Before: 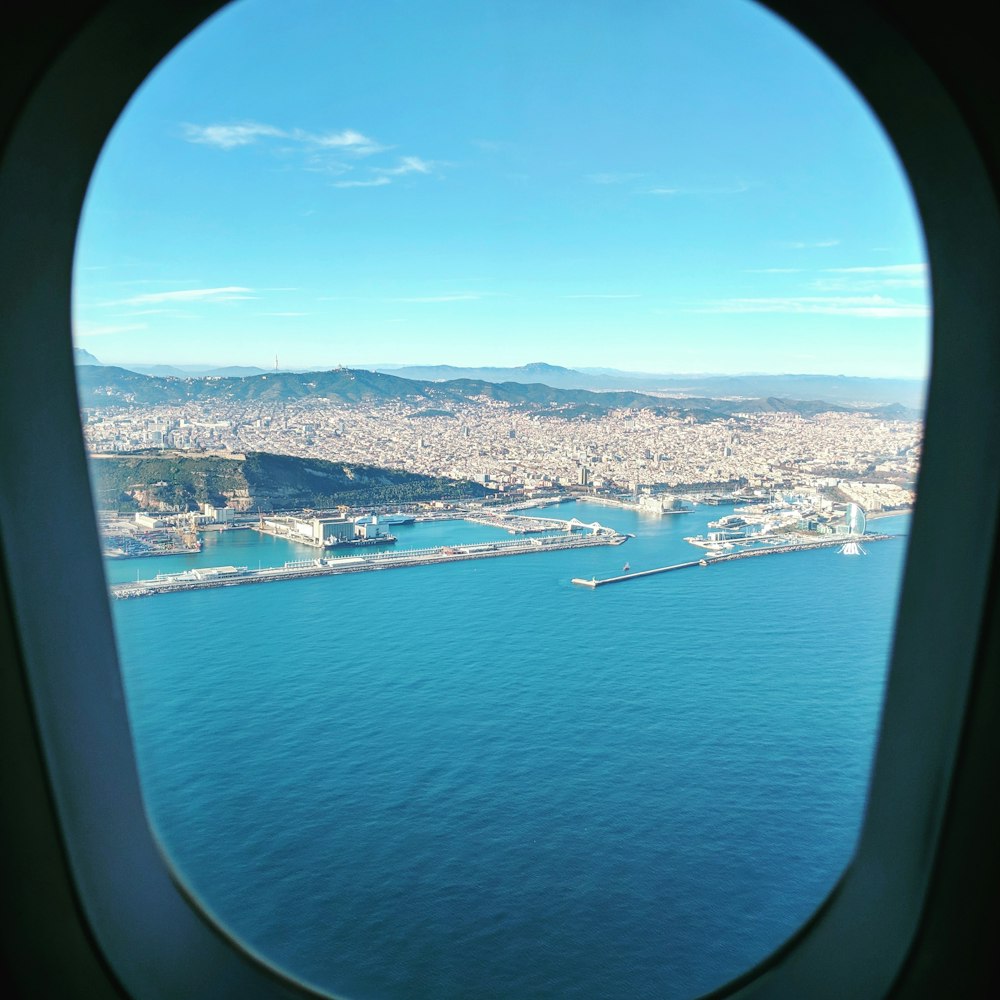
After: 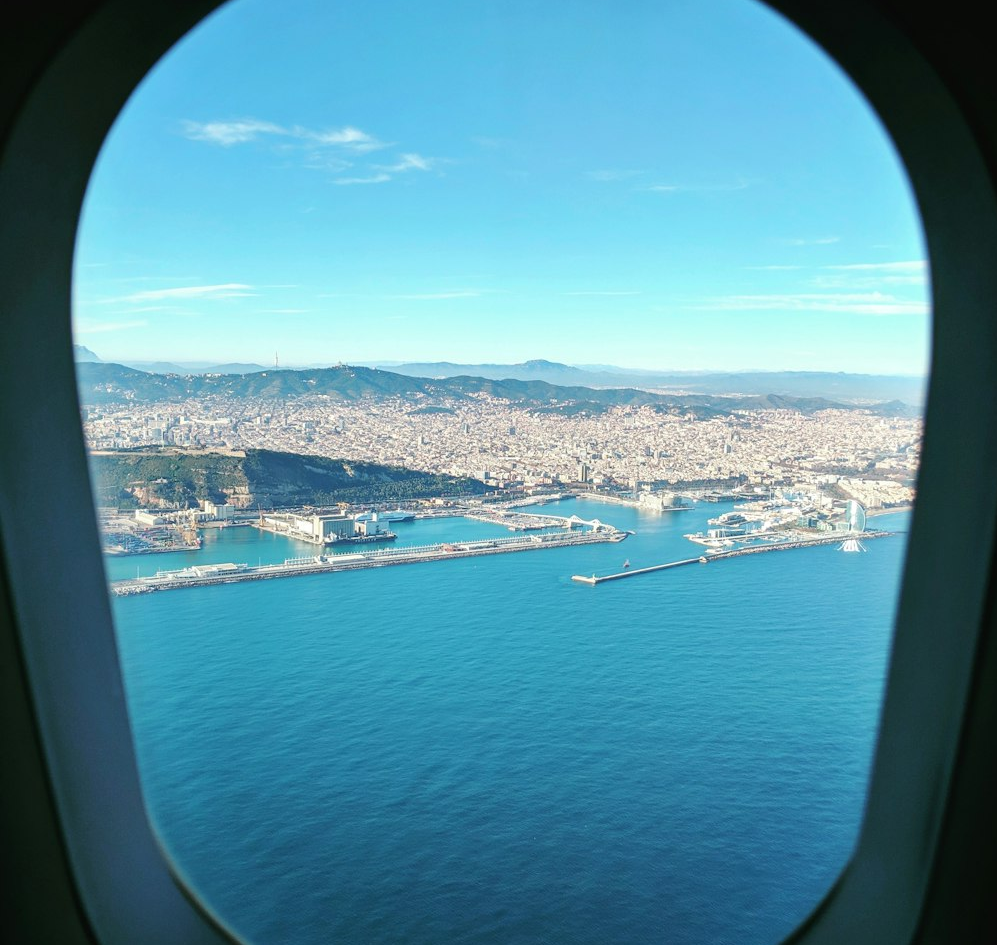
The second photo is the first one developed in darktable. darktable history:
crop: top 0.396%, right 0.26%, bottom 5.072%
